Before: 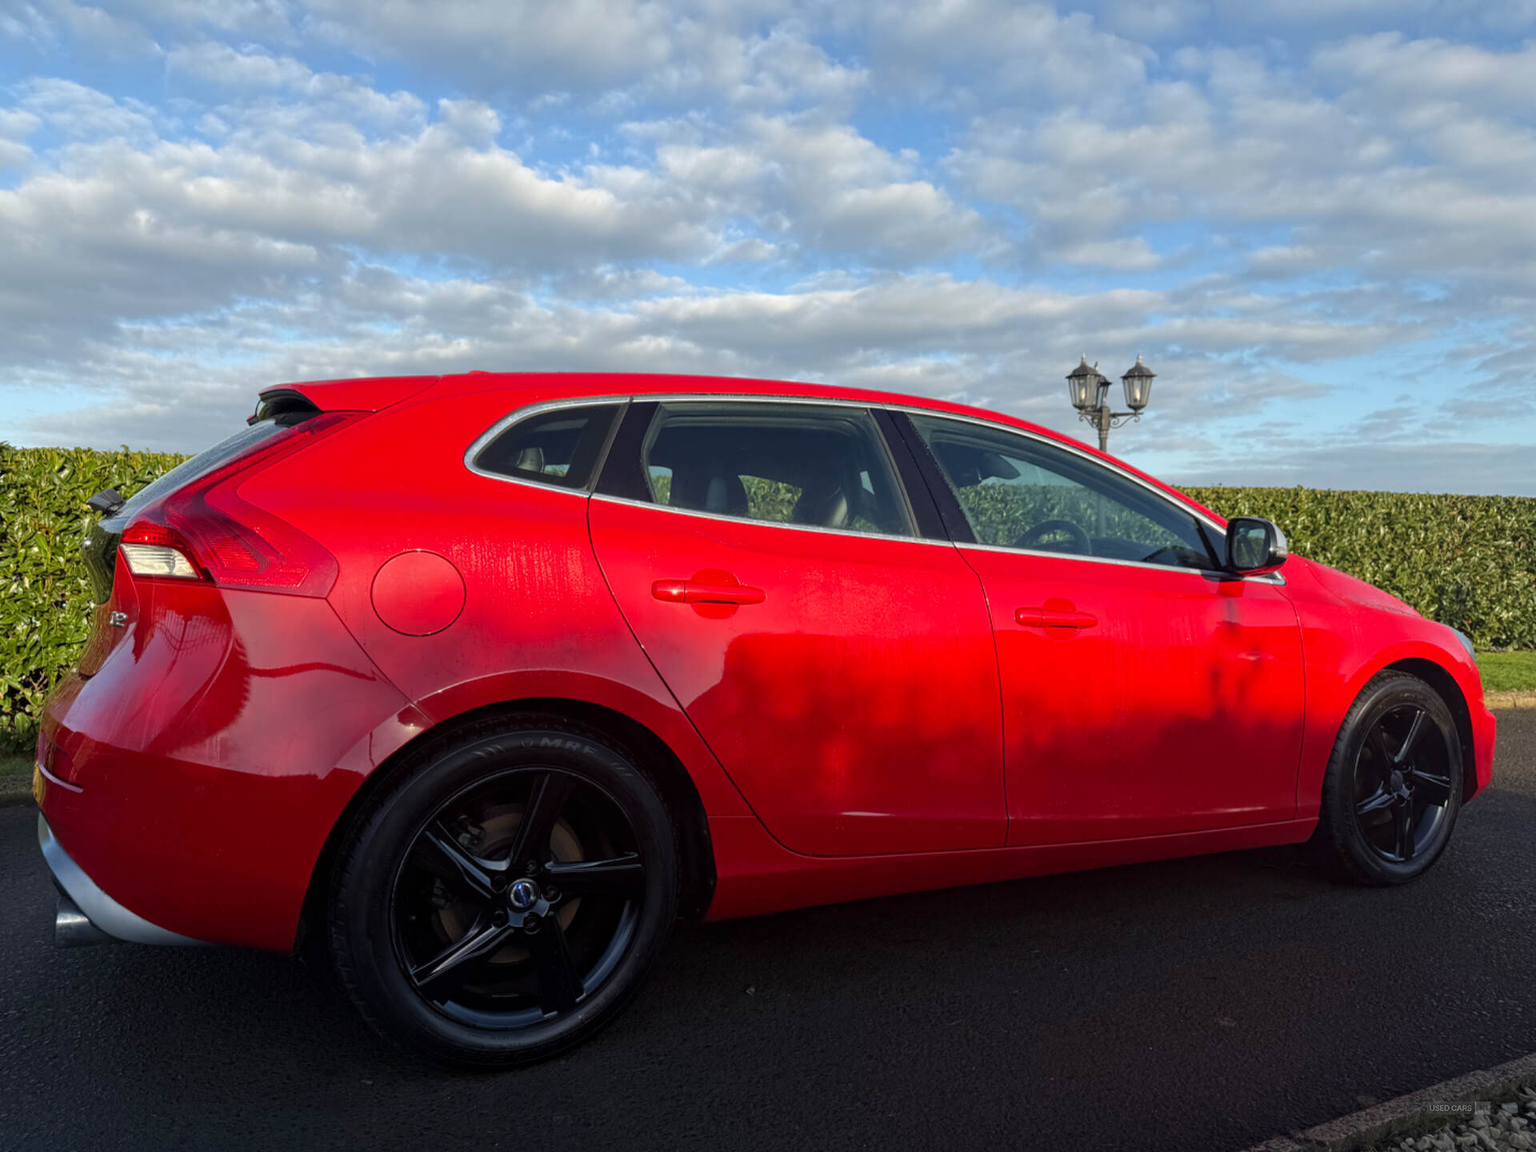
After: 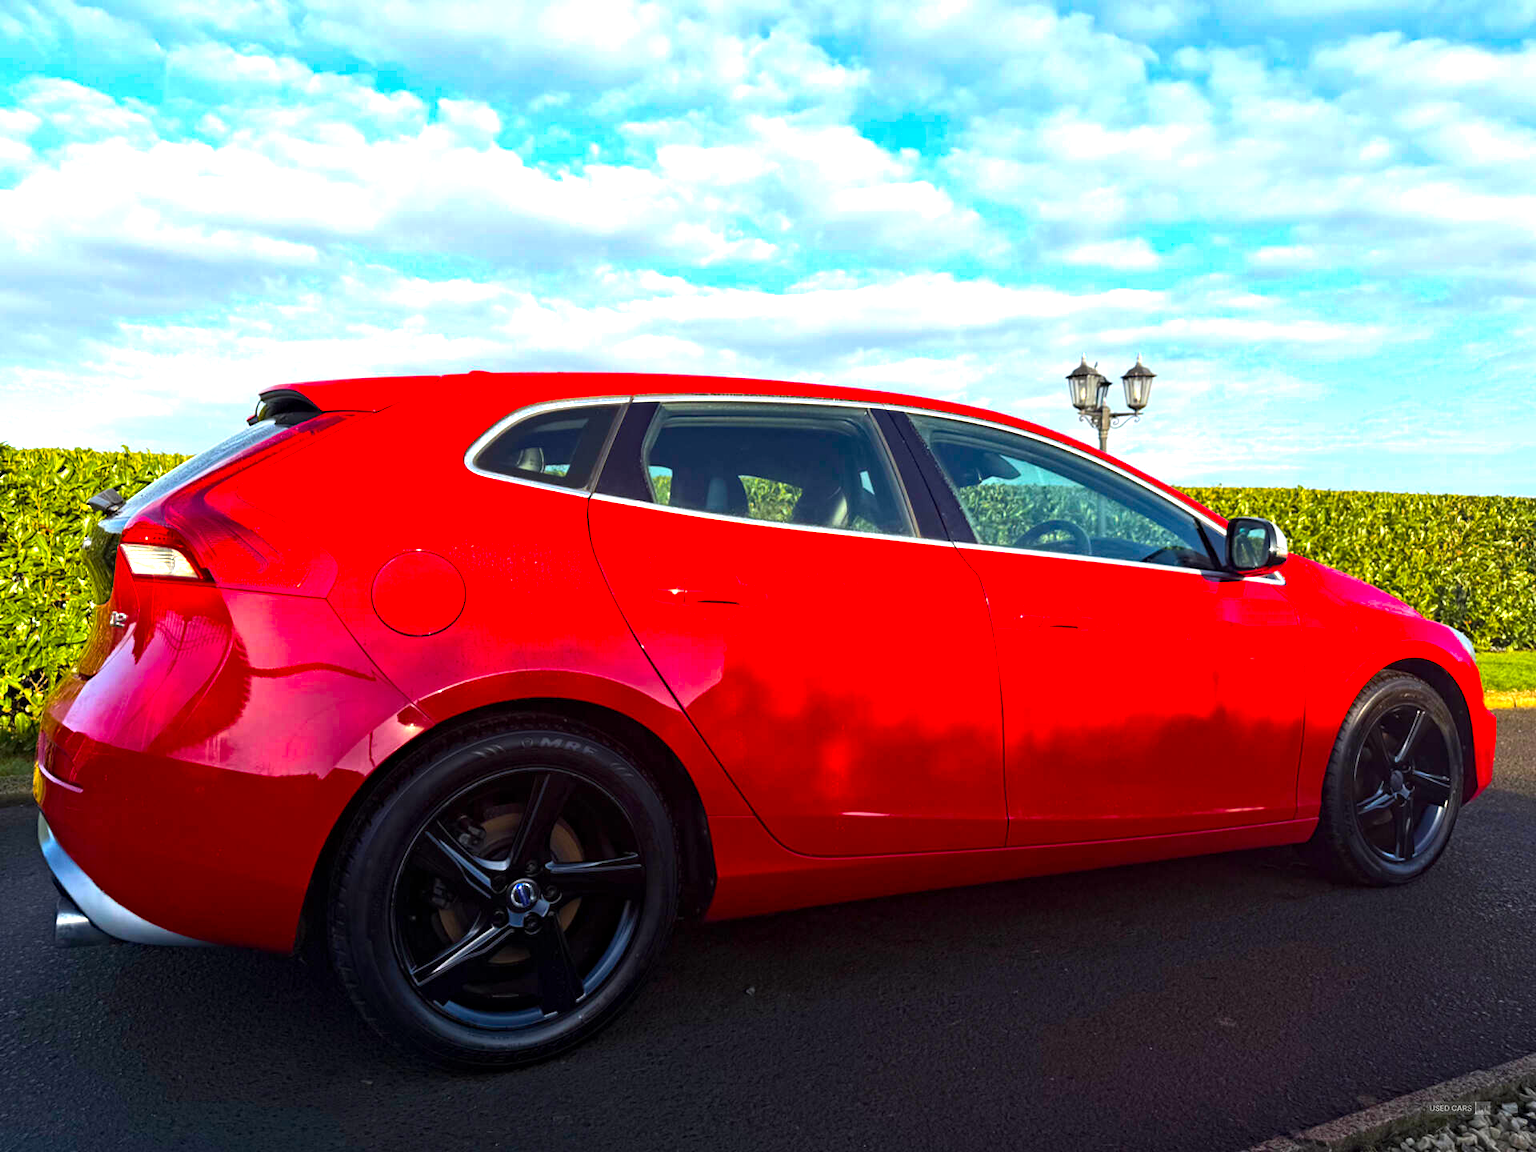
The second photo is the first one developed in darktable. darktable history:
haze removal: compatibility mode true, adaptive false
color balance rgb: linear chroma grading › shadows -10%, linear chroma grading › global chroma 20%, perceptual saturation grading › global saturation 15%, perceptual brilliance grading › global brilliance 30%, perceptual brilliance grading › highlights 12%, perceptual brilliance grading › mid-tones 24%, global vibrance 20%
